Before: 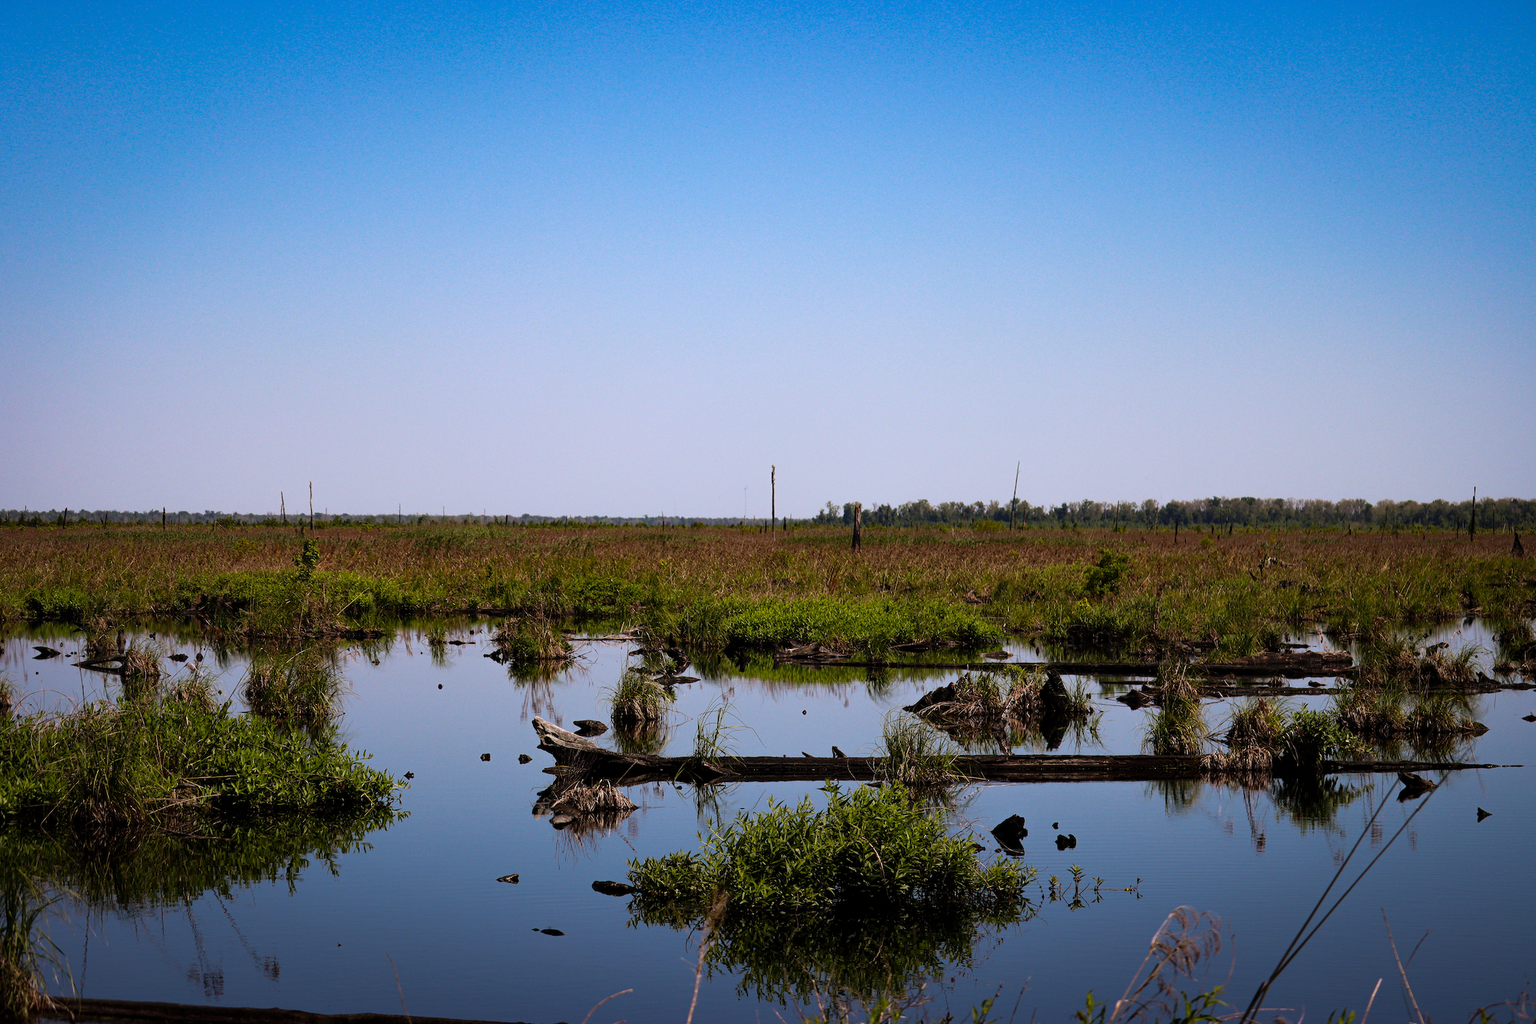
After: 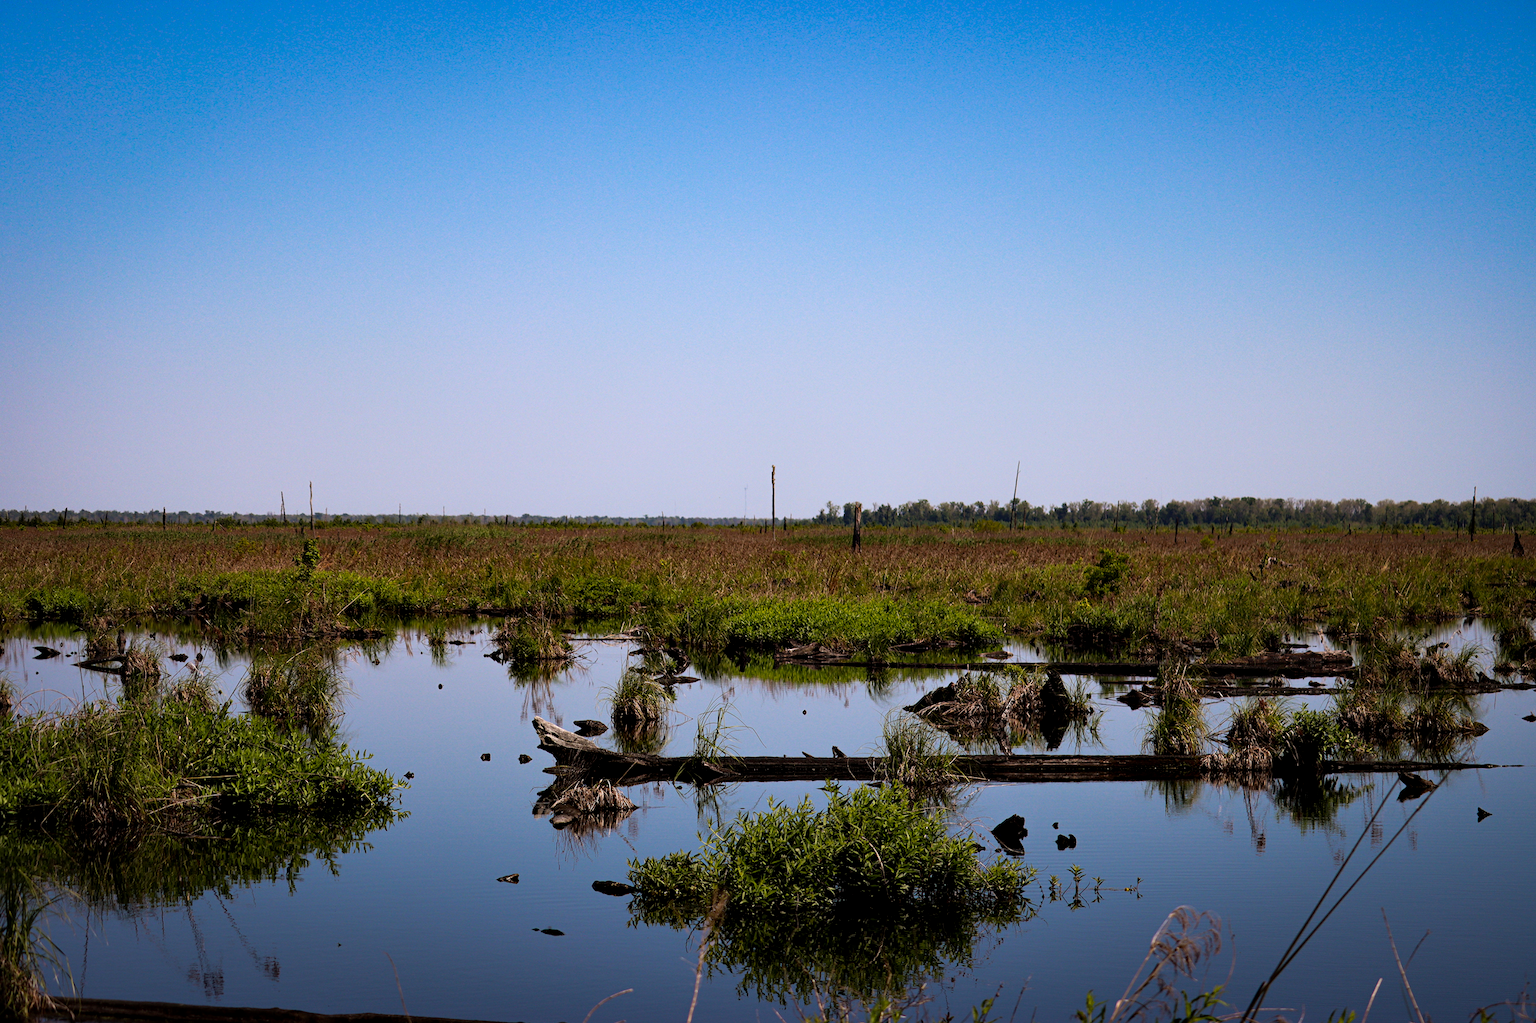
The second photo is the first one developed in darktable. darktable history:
contrast equalizer: y [[0.627 ×6], [0.563 ×6], [0 ×6], [0 ×6], [0 ×6]], mix 0.139
